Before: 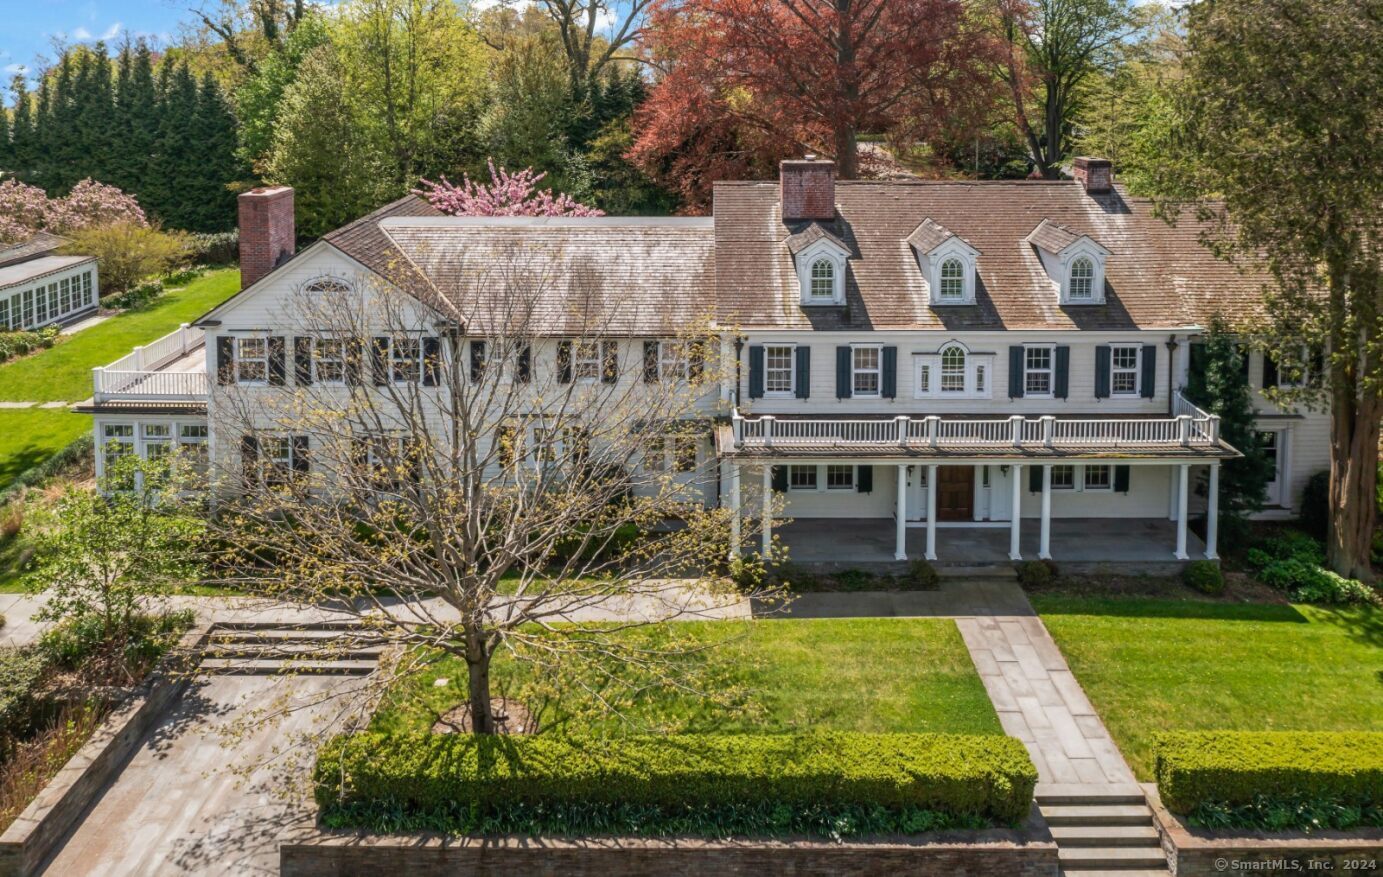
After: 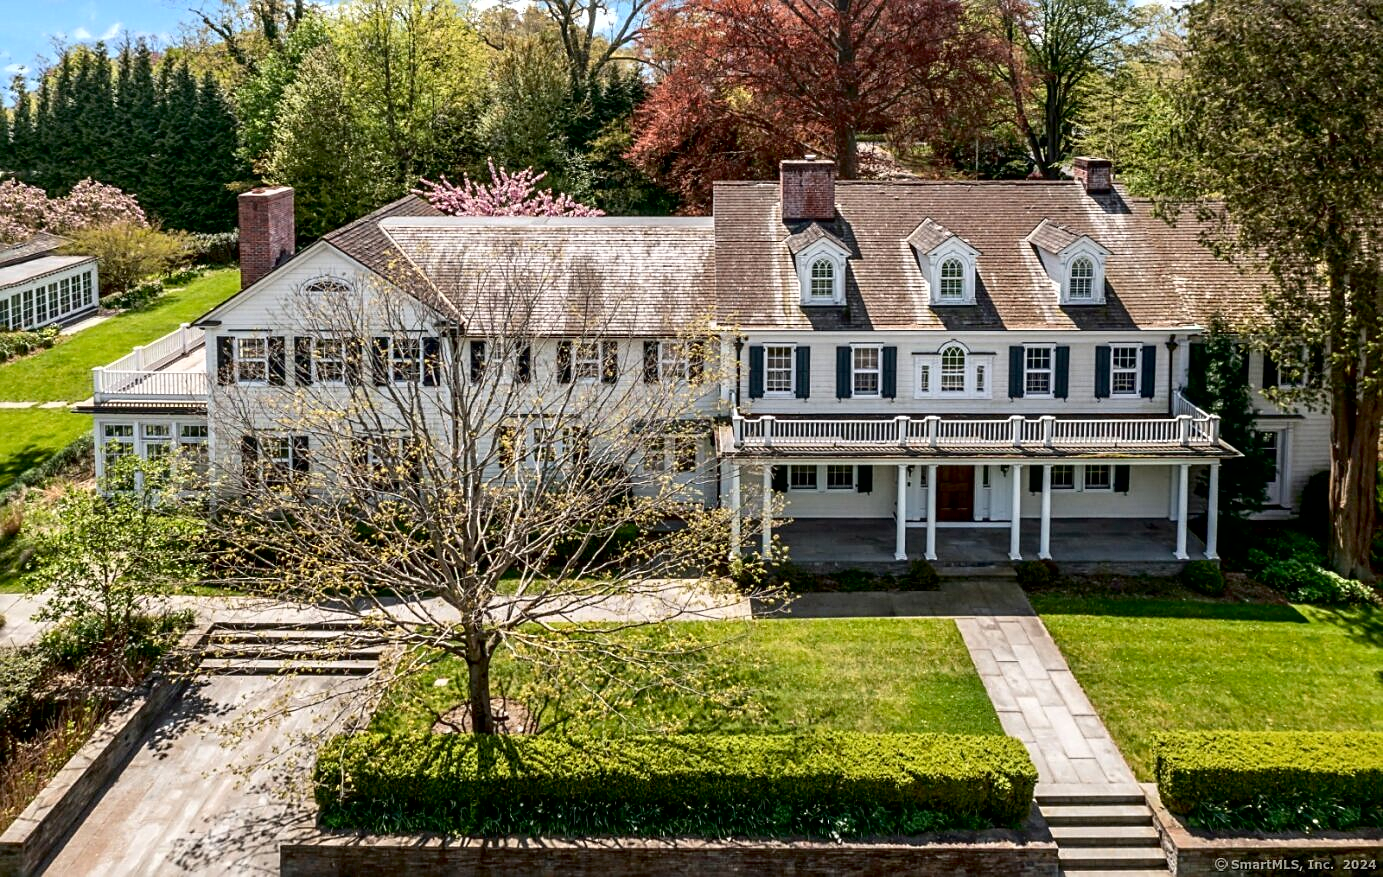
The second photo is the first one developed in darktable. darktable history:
tone curve: curves: ch0 [(0, 0) (0.003, 0.002) (0.011, 0.006) (0.025, 0.014) (0.044, 0.025) (0.069, 0.039) (0.1, 0.056) (0.136, 0.086) (0.177, 0.129) (0.224, 0.183) (0.277, 0.247) (0.335, 0.318) (0.399, 0.395) (0.468, 0.48) (0.543, 0.571) (0.623, 0.668) (0.709, 0.773) (0.801, 0.873) (0.898, 0.978) (1, 1)], color space Lab, independent channels, preserve colors none
exposure: black level correction 0.01, exposure 0.009 EV, compensate highlight preservation false
sharpen: on, module defaults
